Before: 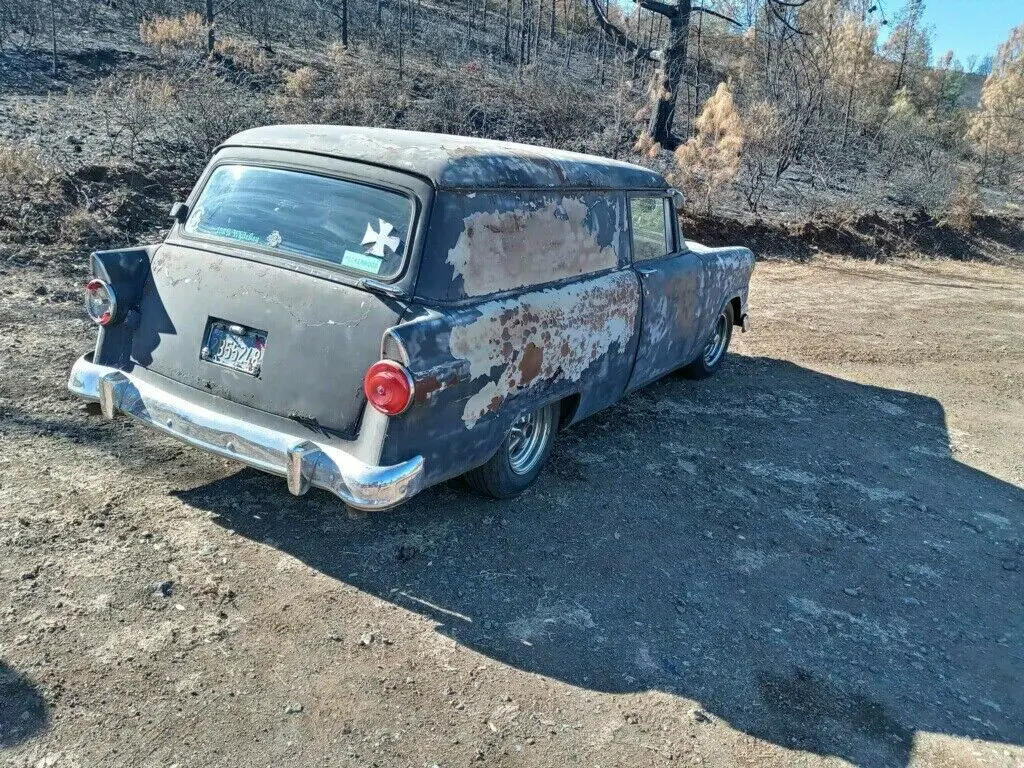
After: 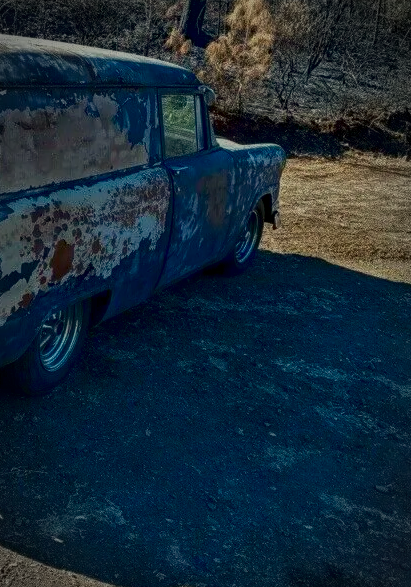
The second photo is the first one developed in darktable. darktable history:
vignetting: automatic ratio true, unbound false
local contrast: on, module defaults
crop: left 45.844%, top 13.474%, right 13.959%, bottom 10.02%
color balance rgb: highlights gain › luminance 5.676%, highlights gain › chroma 2.525%, highlights gain › hue 87.45°, perceptual saturation grading › global saturation 0.237%, global vibrance 24.402%, contrast -25.516%
contrast brightness saturation: contrast 0.094, brightness -0.58, saturation 0.171
